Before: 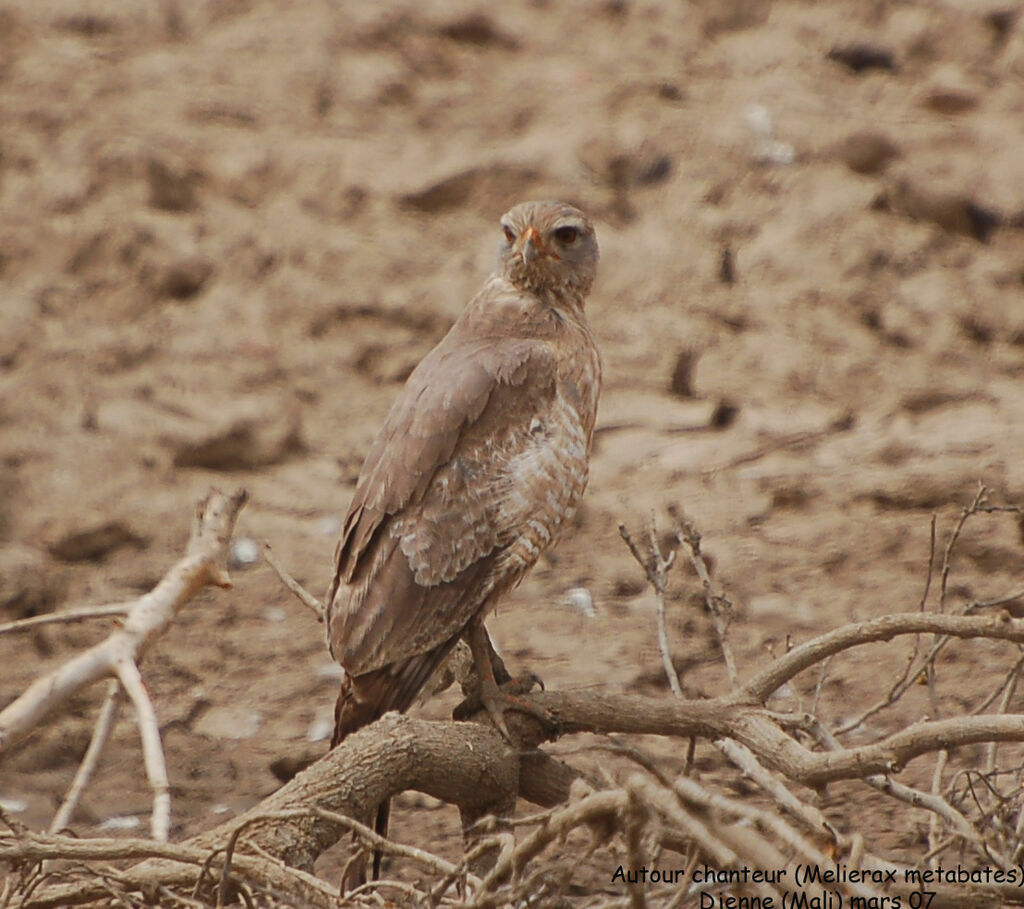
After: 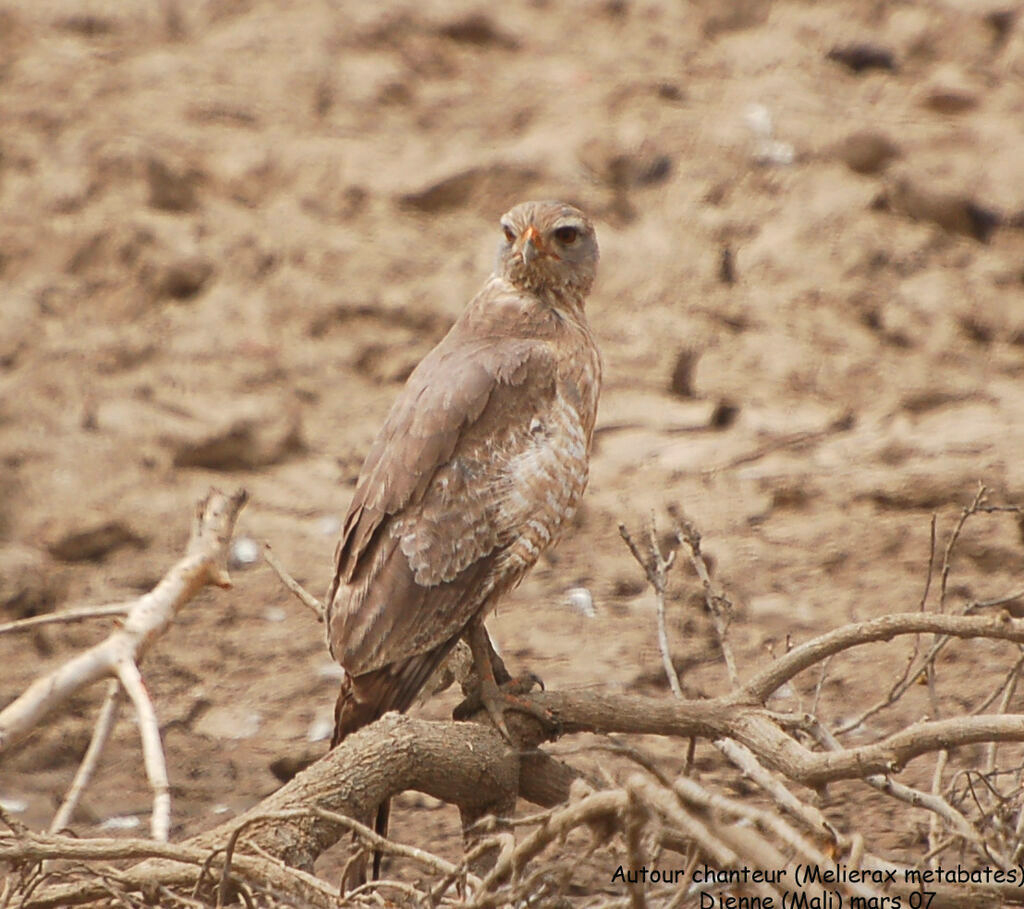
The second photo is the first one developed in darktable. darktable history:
shadows and highlights: shadows 25, highlights -25
exposure: black level correction 0.001, exposure 0.5 EV, compensate exposure bias true, compensate highlight preservation false
